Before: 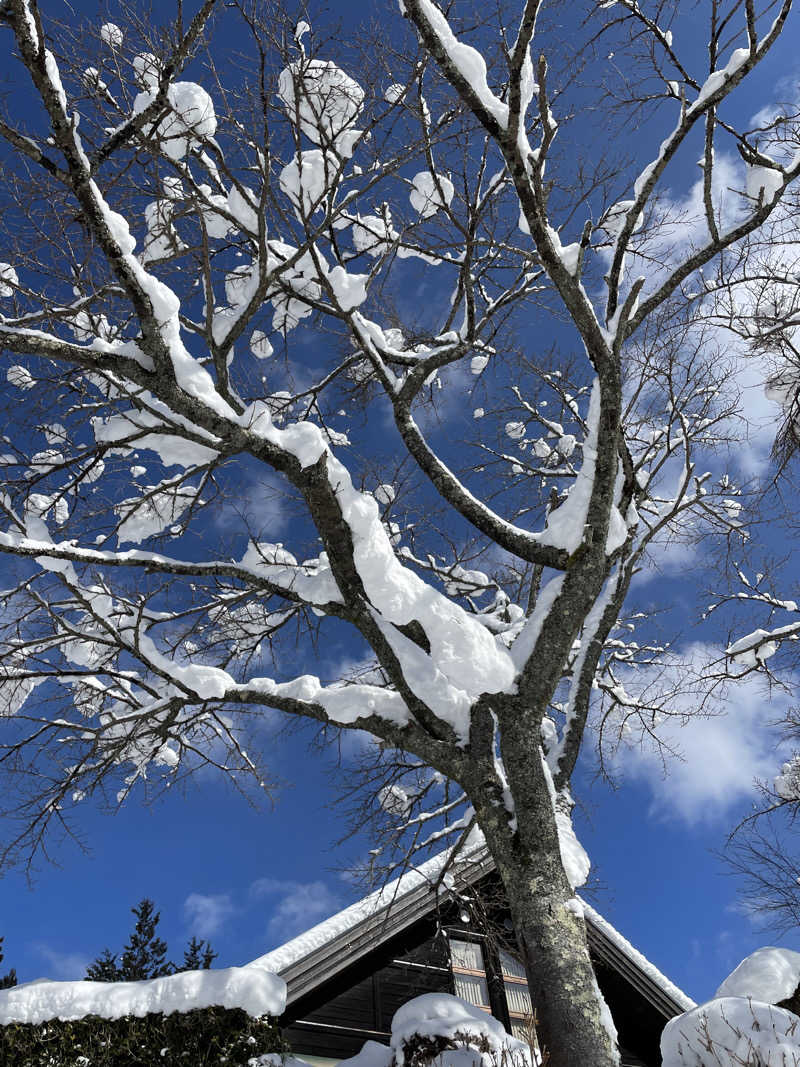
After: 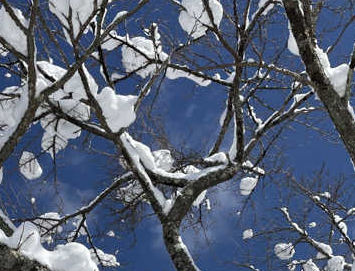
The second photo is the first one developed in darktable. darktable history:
crop: left 28.888%, top 16.842%, right 26.721%, bottom 57.732%
